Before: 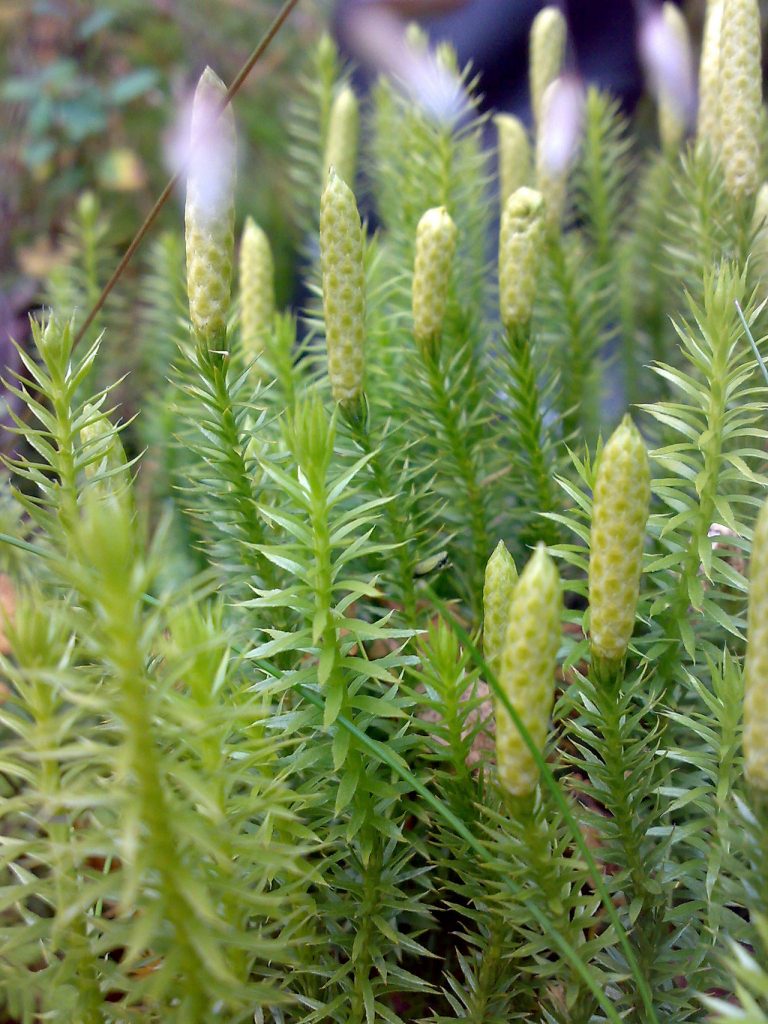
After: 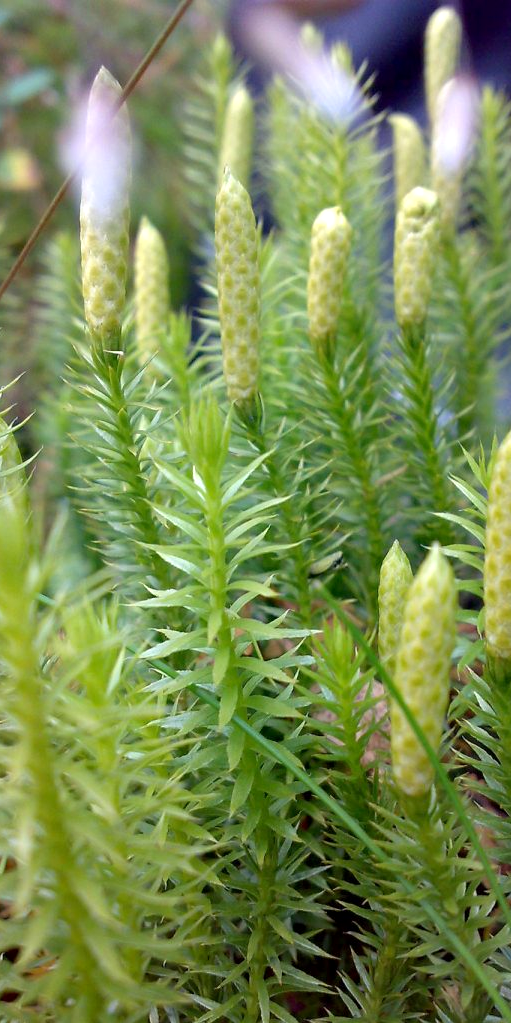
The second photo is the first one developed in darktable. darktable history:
crop and rotate: left 13.733%, right 19.636%
exposure: black level correction 0.001, exposure 0.191 EV, compensate highlight preservation false
